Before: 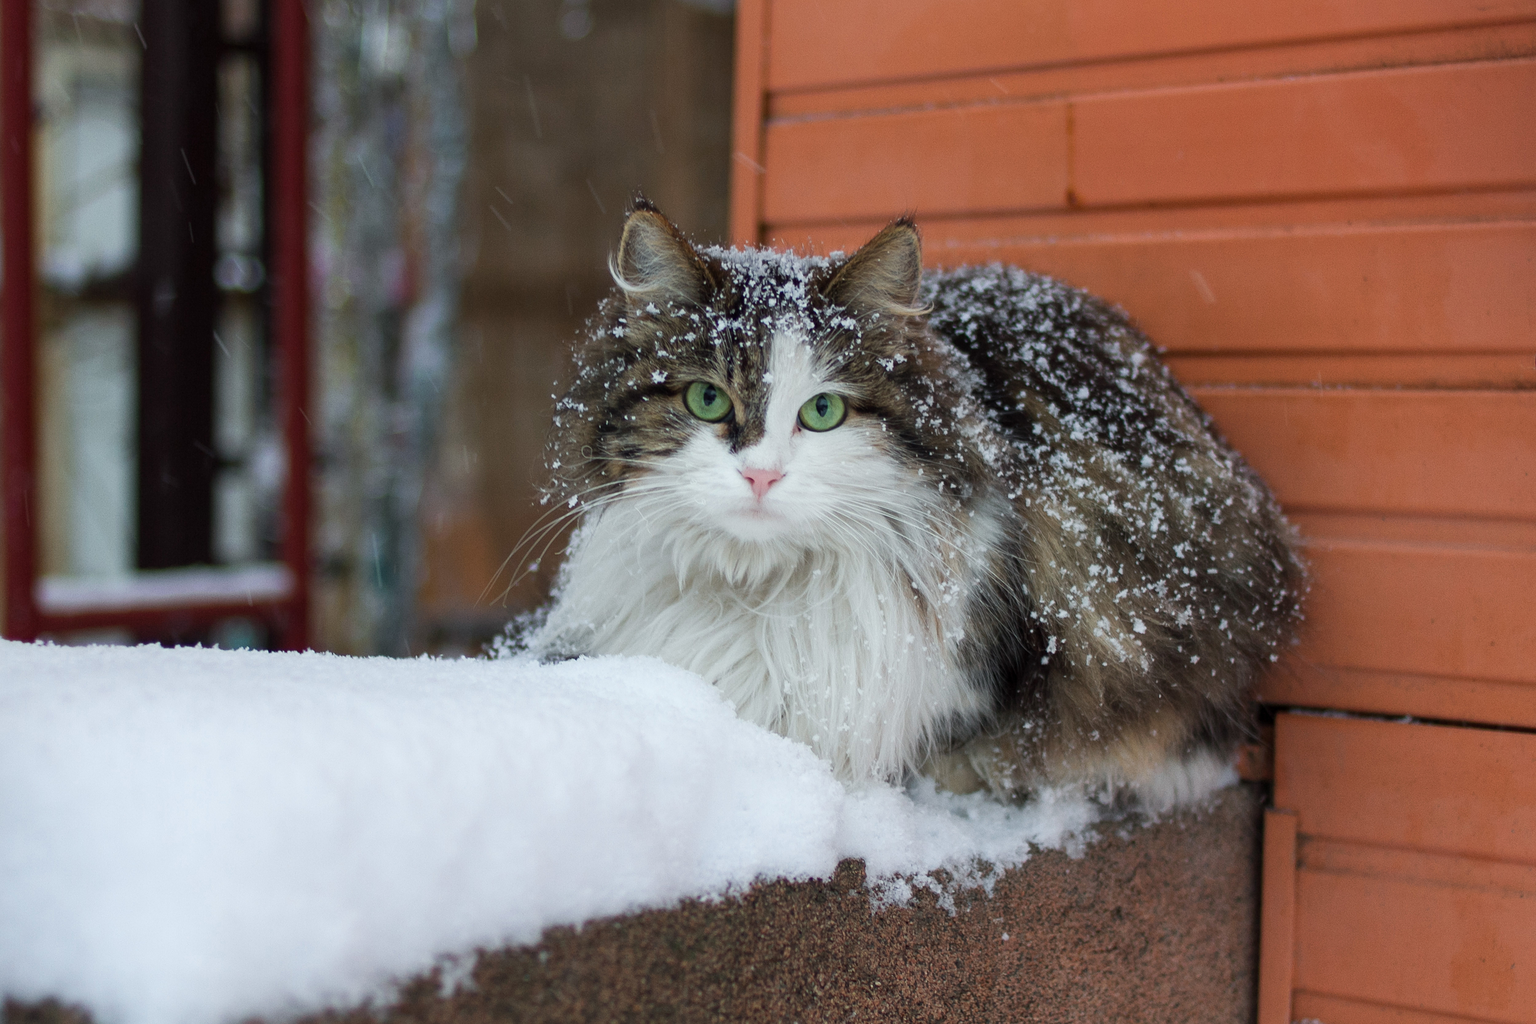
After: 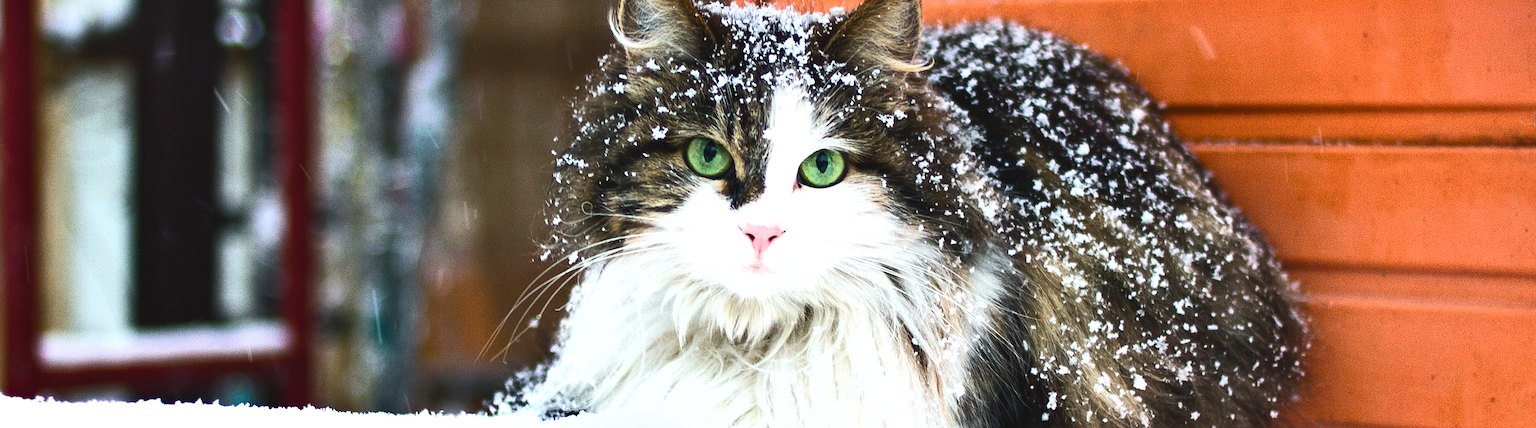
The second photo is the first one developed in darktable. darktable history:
sharpen: amount 0.2
crop and rotate: top 23.84%, bottom 34.294%
contrast brightness saturation: contrast 0.2, brightness 0.16, saturation 0.22
tone equalizer: -8 EV -0.75 EV, -7 EV -0.7 EV, -6 EV -0.6 EV, -5 EV -0.4 EV, -3 EV 0.4 EV, -2 EV 0.6 EV, -1 EV 0.7 EV, +0 EV 0.75 EV, edges refinement/feathering 500, mask exposure compensation -1.57 EV, preserve details no
color balance rgb: shadows lift › chroma 1%, shadows lift › hue 217.2°, power › hue 310.8°, highlights gain › chroma 1%, highlights gain › hue 54°, global offset › luminance 0.5%, global offset › hue 171.6°, perceptual saturation grading › global saturation 14.09%, perceptual saturation grading › highlights -25%, perceptual saturation grading › shadows 30%, perceptual brilliance grading › highlights 13.42%, perceptual brilliance grading › mid-tones 8.05%, perceptual brilliance grading › shadows -17.45%, global vibrance 25%
shadows and highlights: soften with gaussian
